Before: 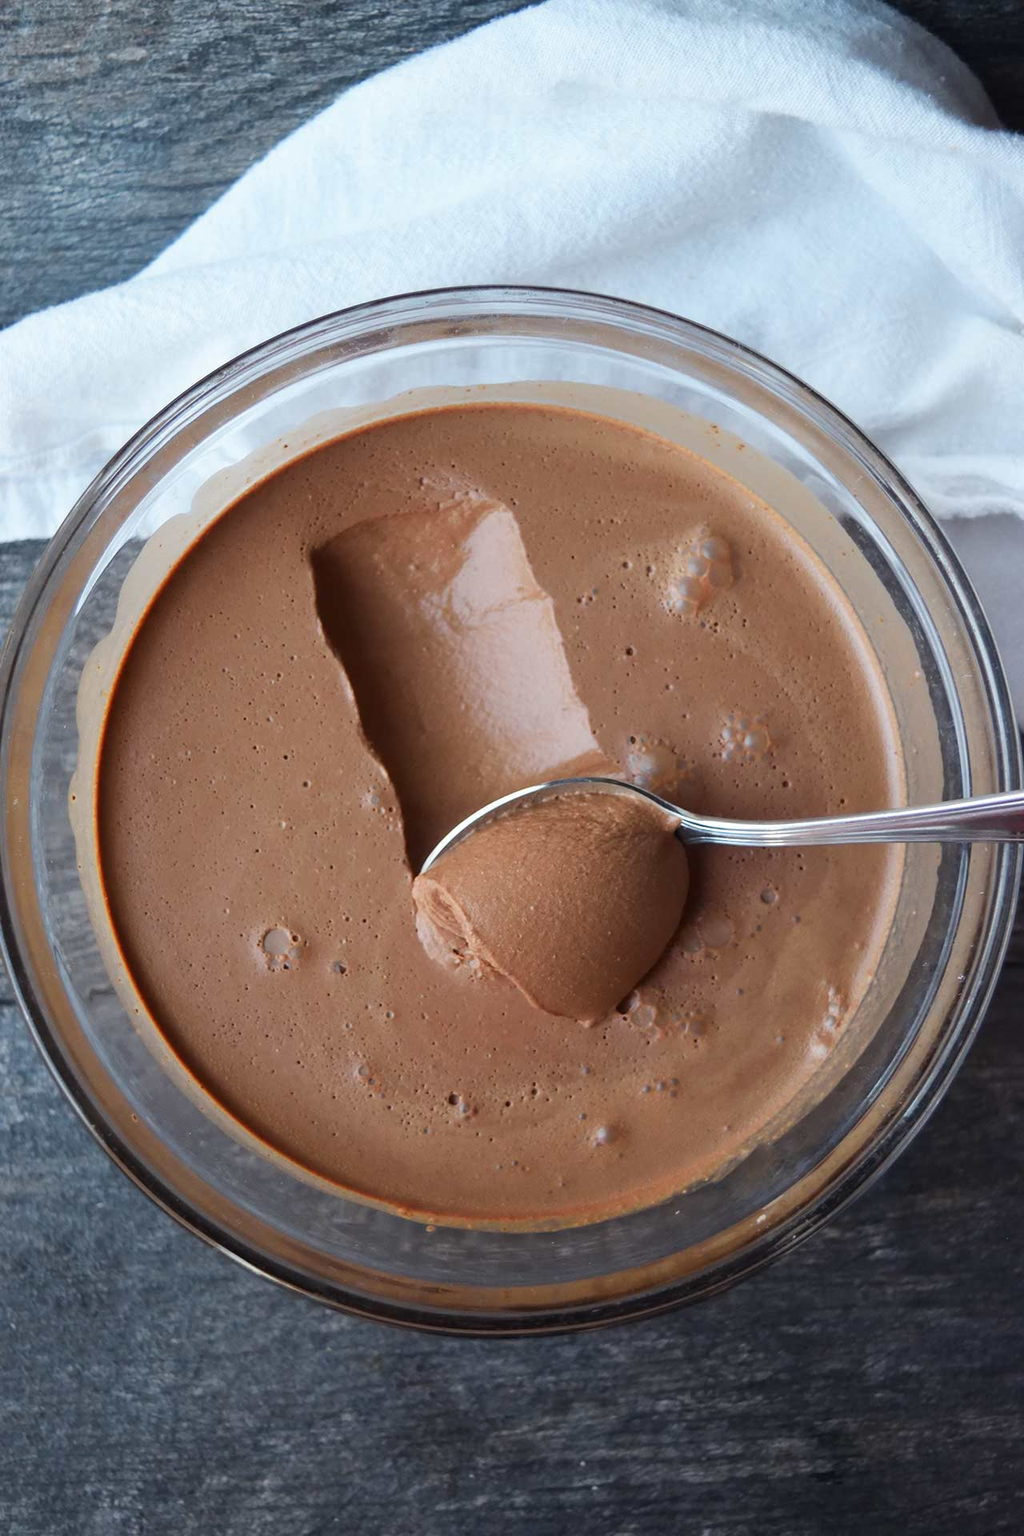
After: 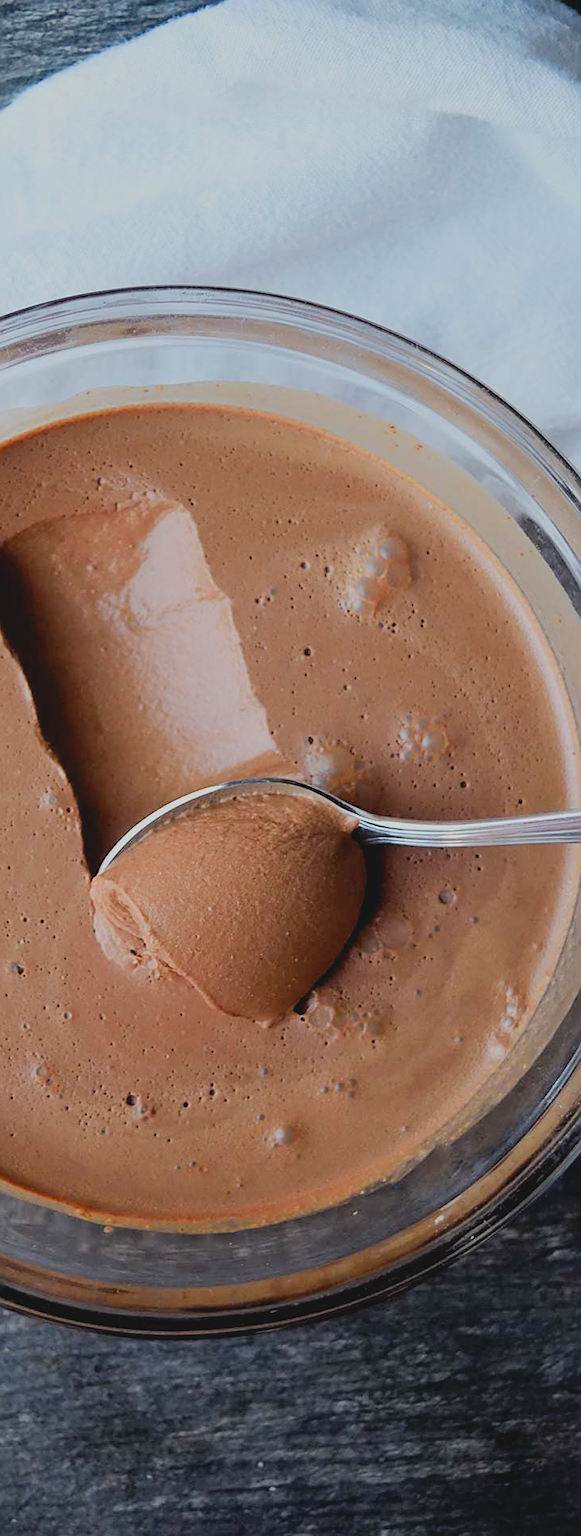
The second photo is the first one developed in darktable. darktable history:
sharpen: on, module defaults
filmic rgb: black relative exposure -7.65 EV, white relative exposure 4.56 EV, hardness 3.61
exposure: black level correction 0.009, exposure 0.016 EV, compensate highlight preservation false
crop: left 31.559%, top 0%, right 11.583%
contrast brightness saturation: contrast -0.102, brightness 0.052, saturation 0.076
